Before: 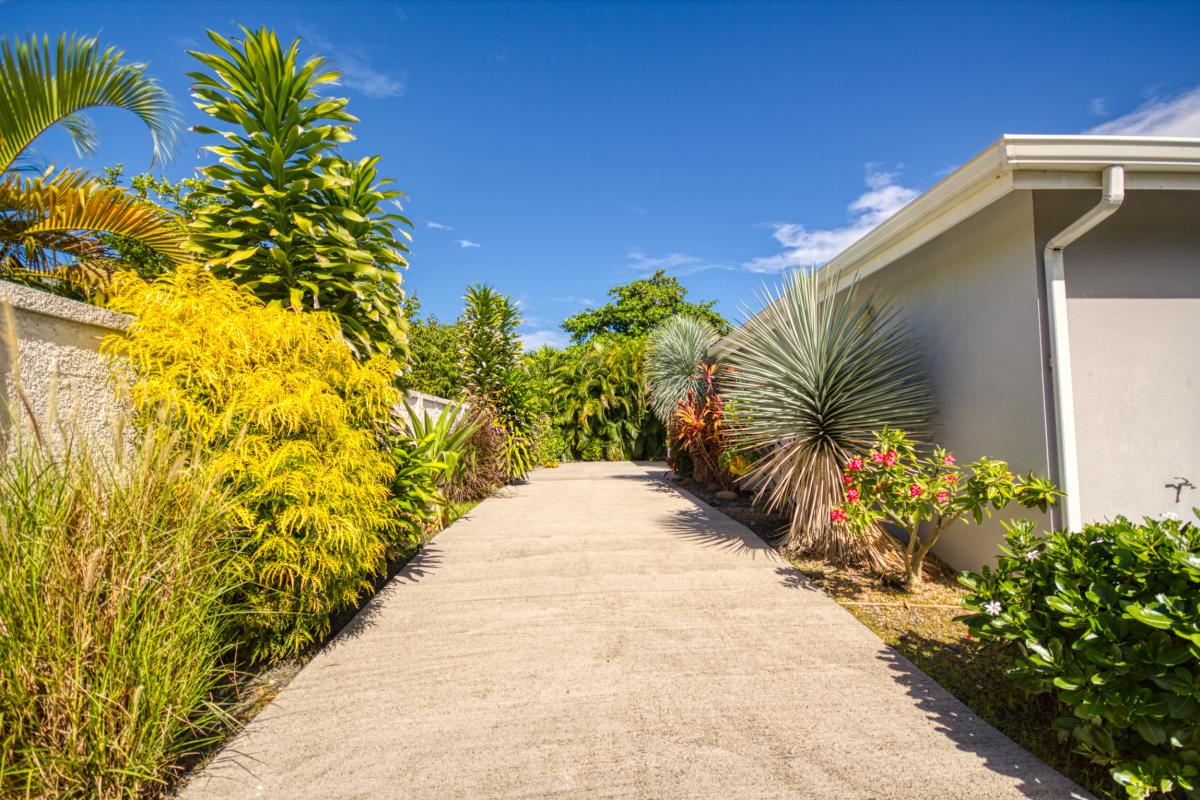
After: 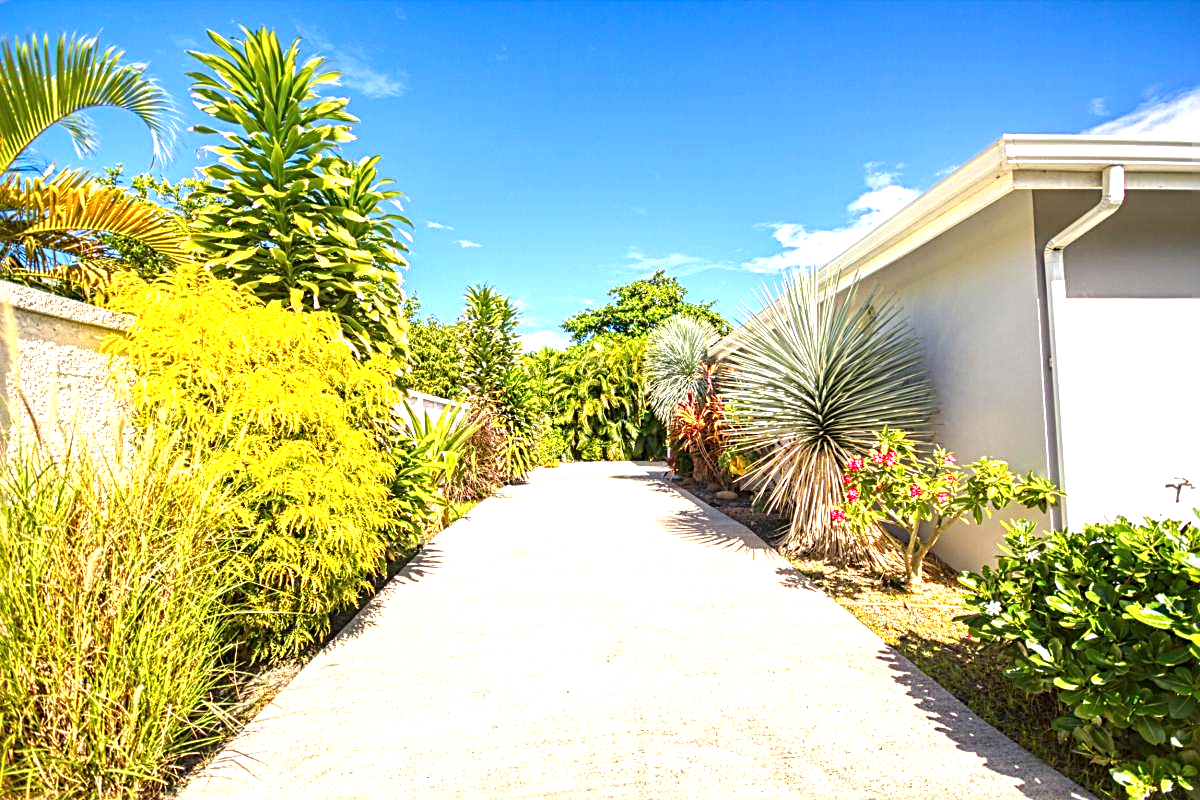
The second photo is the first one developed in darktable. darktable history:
sharpen: radius 3.077
levels: white 90.66%
exposure: black level correction 0, exposure 1.2 EV, compensate highlight preservation false
